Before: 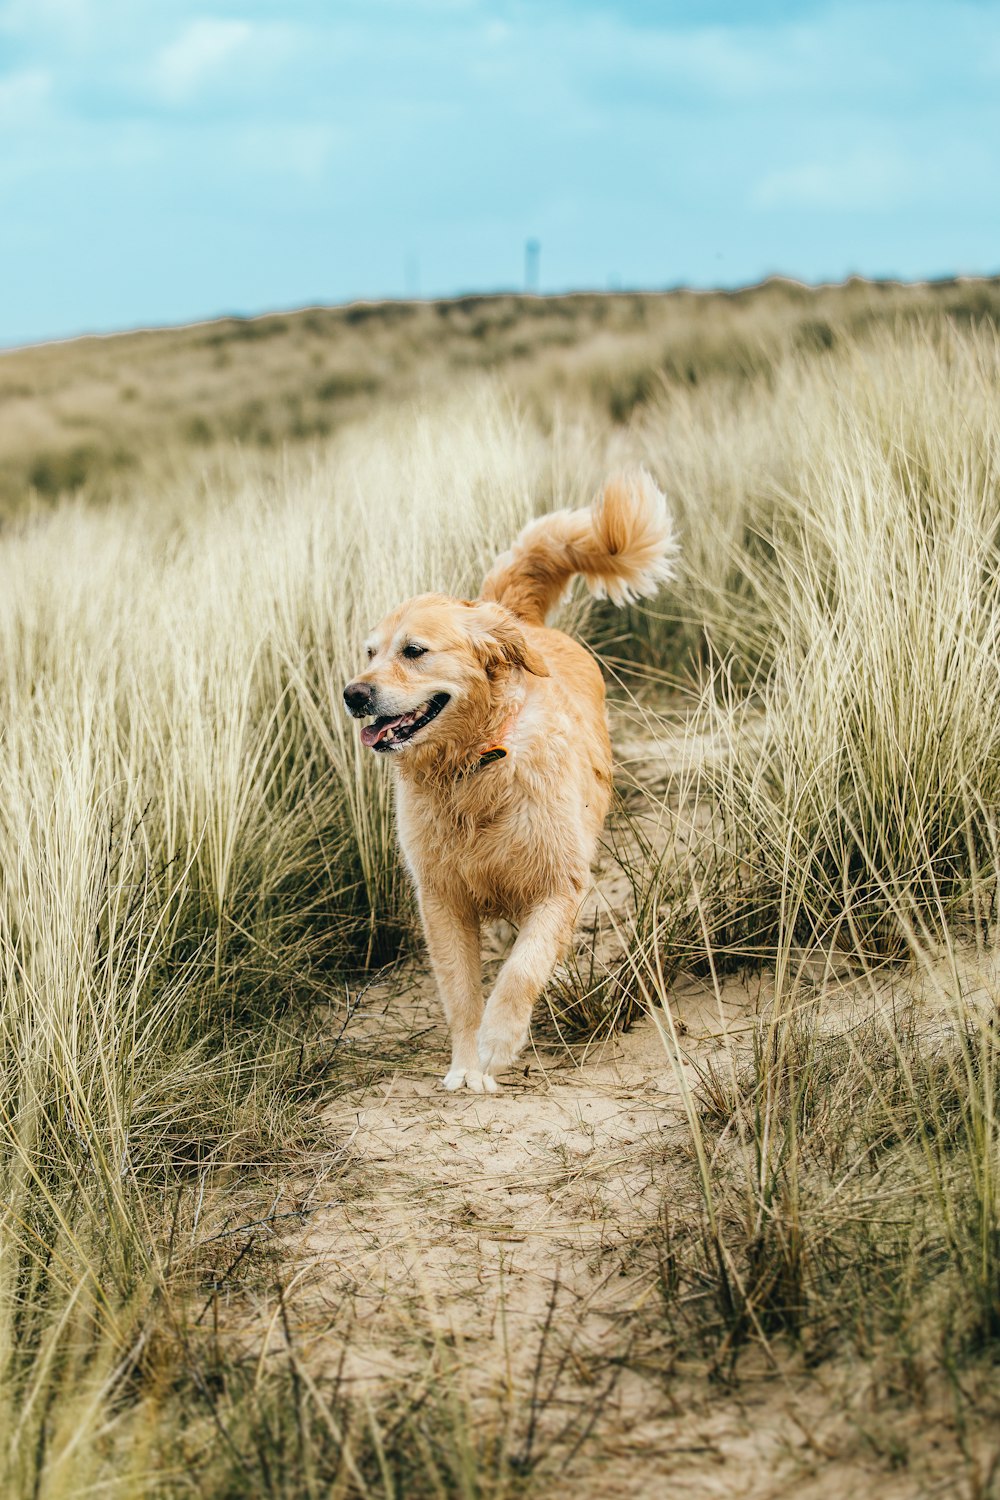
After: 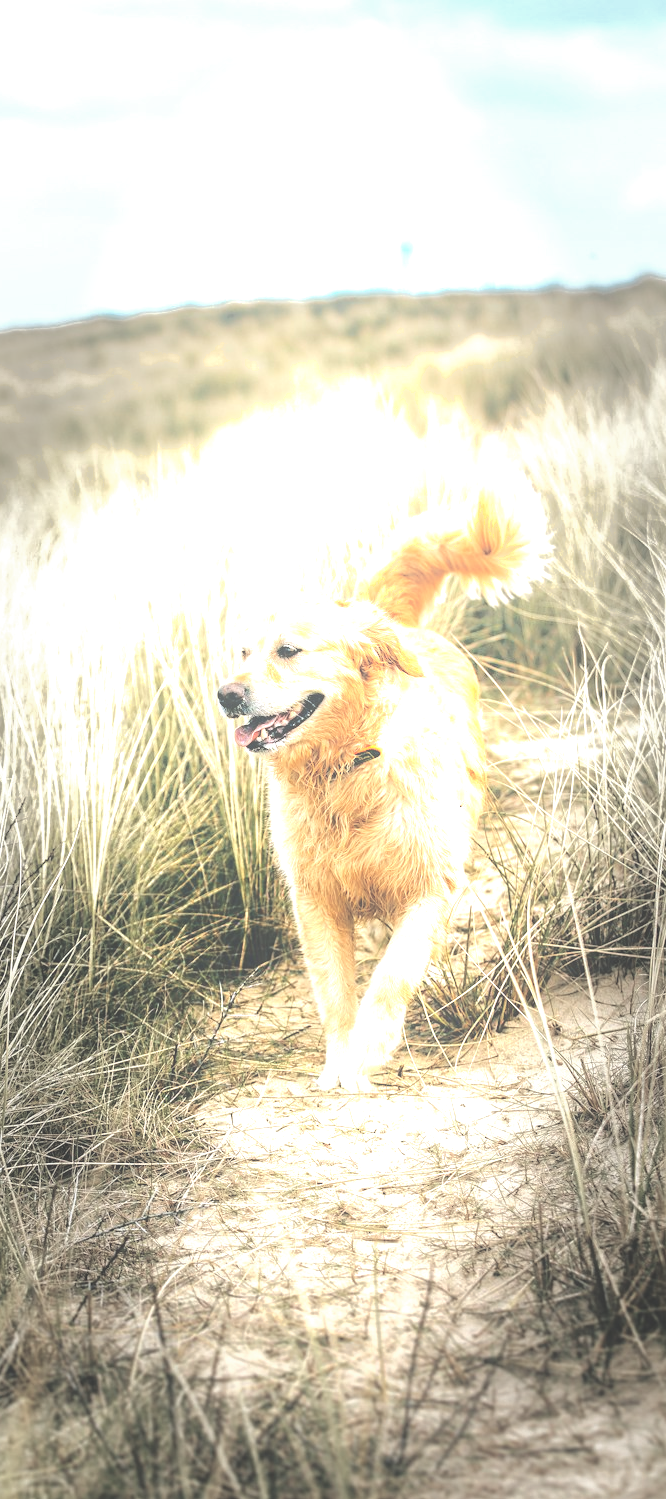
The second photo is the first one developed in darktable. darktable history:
local contrast: mode bilateral grid, contrast 100, coarseness 100, detail 108%, midtone range 0.2
shadows and highlights: shadows -70, highlights 35, soften with gaussian
crop and rotate: left 12.648%, right 20.685%
exposure: black level correction -0.023, exposure 1.397 EV, compensate highlight preservation false
vignetting: fall-off start 48.41%, automatic ratio true, width/height ratio 1.29, unbound false
